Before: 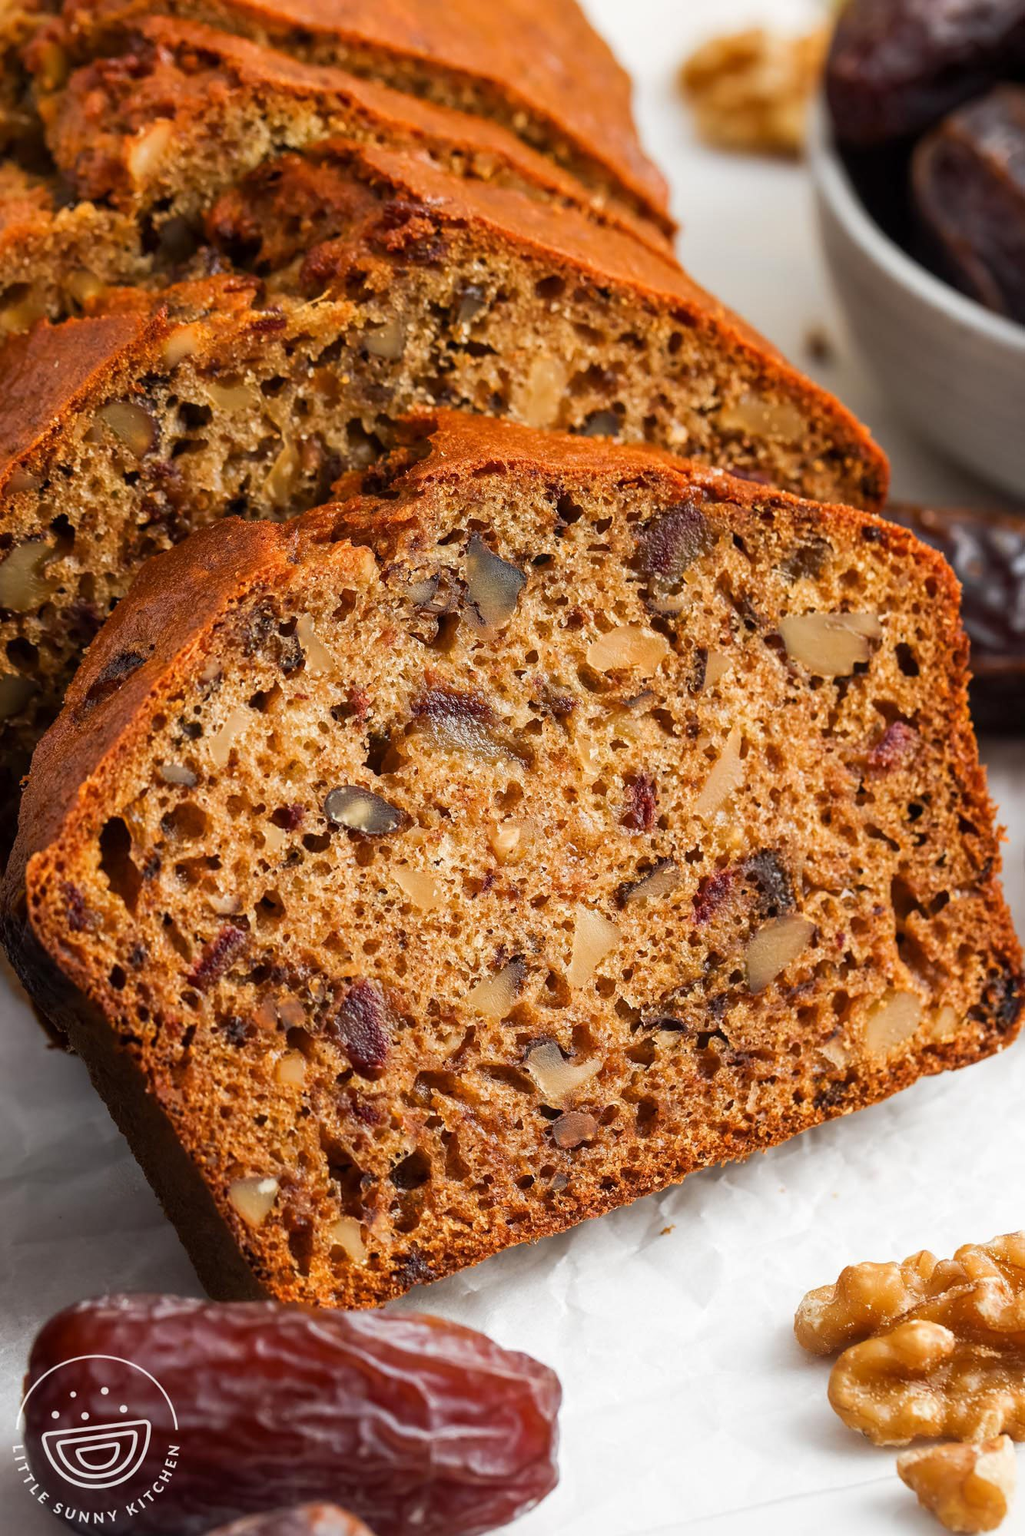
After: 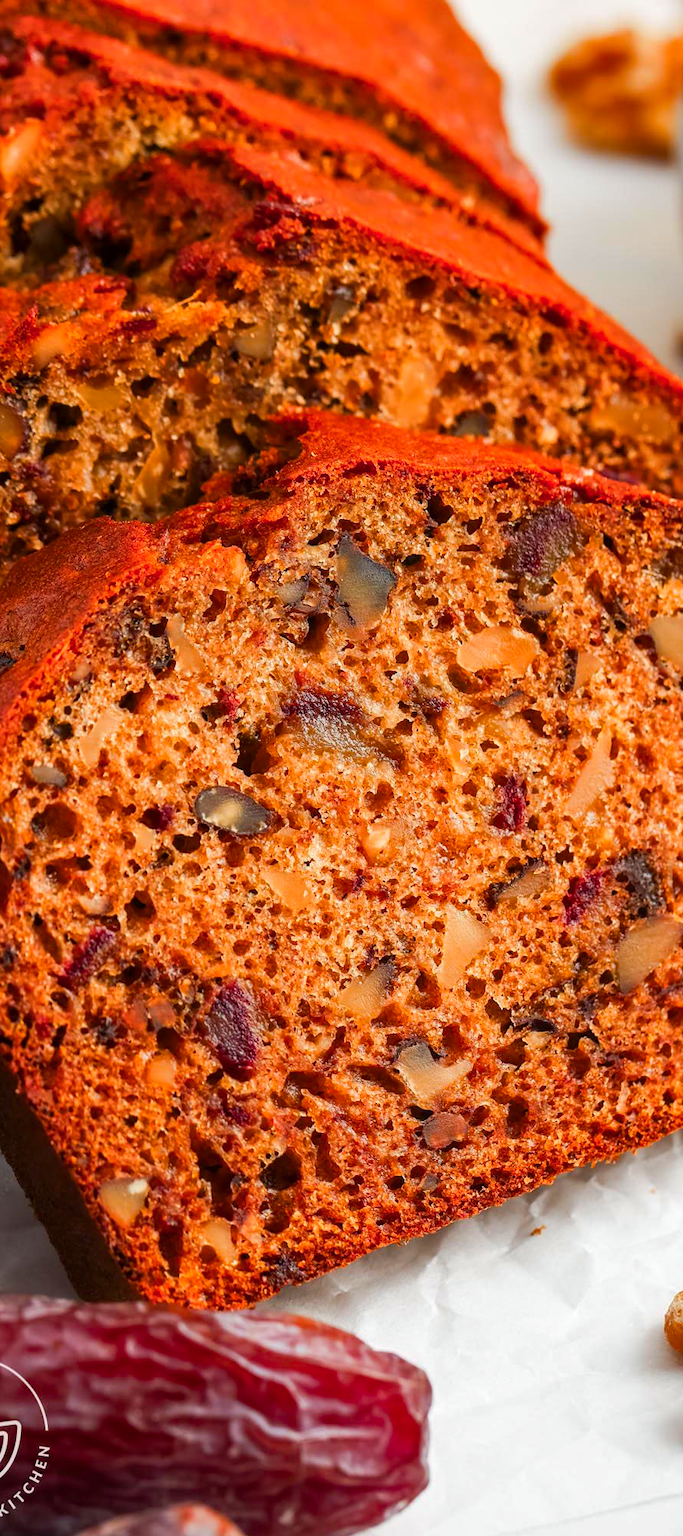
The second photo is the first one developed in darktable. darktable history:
color zones: curves: ch1 [(0.309, 0.524) (0.41, 0.329) (0.508, 0.509)]; ch2 [(0.25, 0.457) (0.75, 0.5)]
color balance rgb: perceptual saturation grading › global saturation 20%, global vibrance 20%
crop and rotate: left 12.673%, right 20.66%
shadows and highlights: shadows 20.91, highlights -35.45, soften with gaussian
color correction: highlights a* -0.182, highlights b* -0.124
